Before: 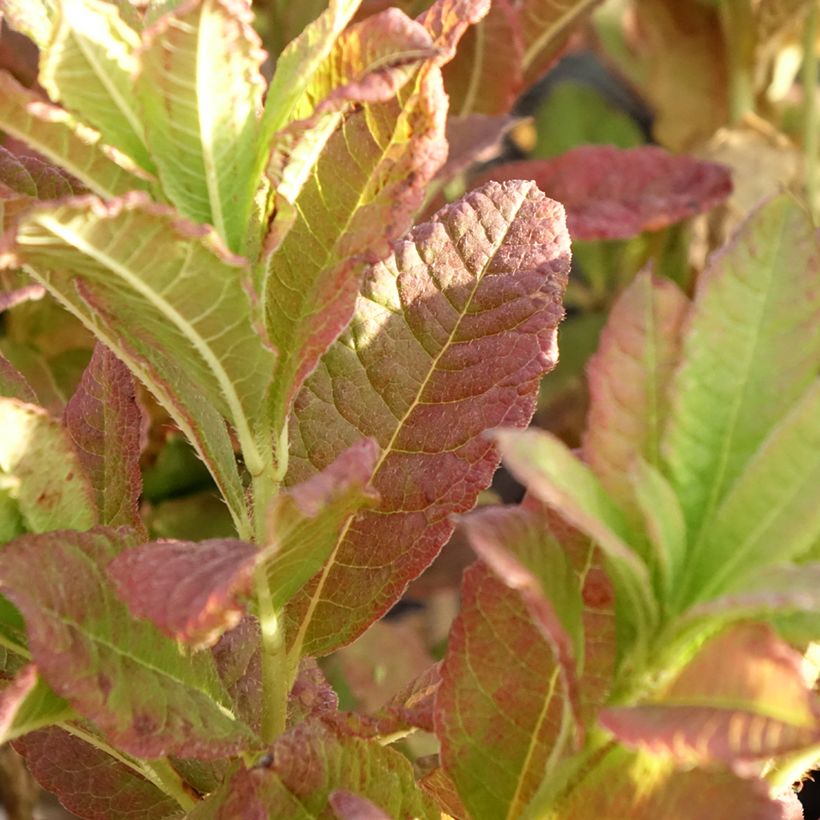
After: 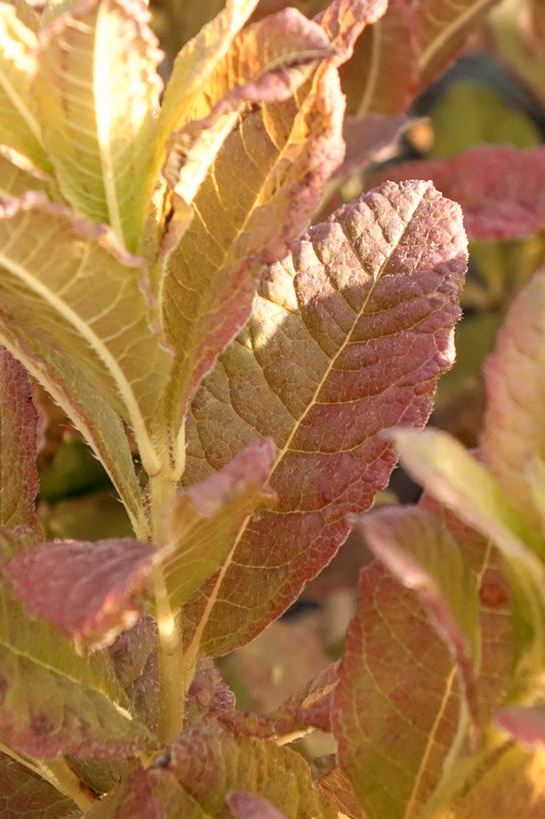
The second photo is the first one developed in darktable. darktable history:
color zones: curves: ch2 [(0, 0.5) (0.143, 0.5) (0.286, 0.416) (0.429, 0.5) (0.571, 0.5) (0.714, 0.5) (0.857, 0.5) (1, 0.5)]
crop and rotate: left 12.577%, right 20.85%
